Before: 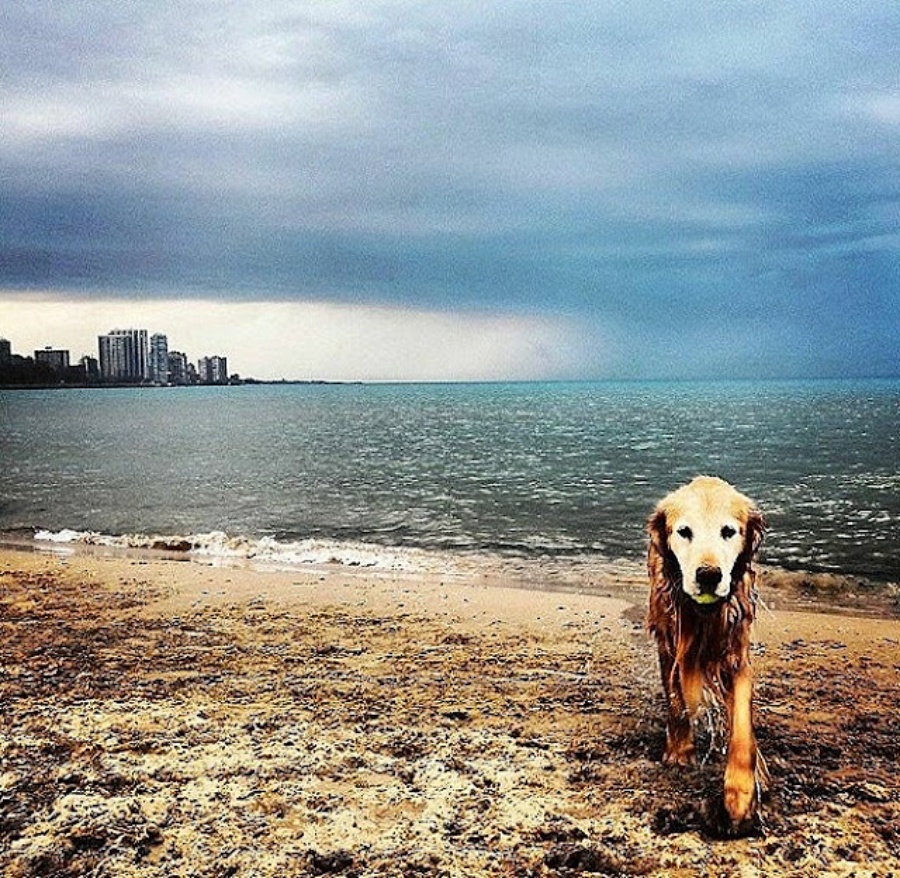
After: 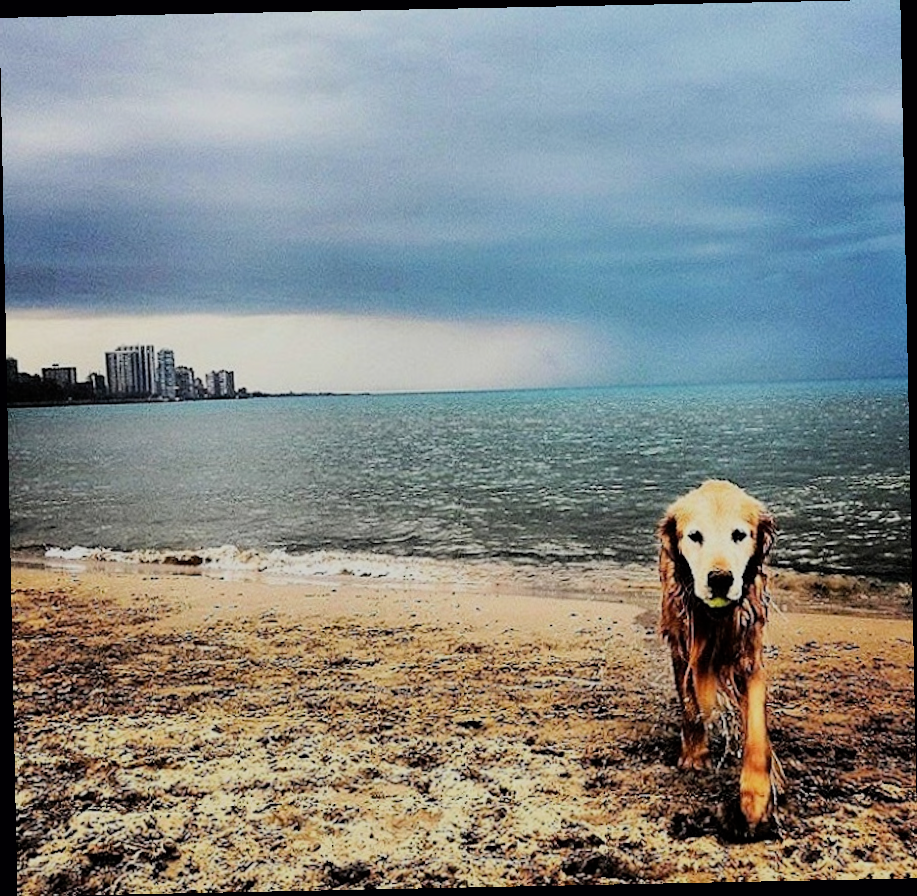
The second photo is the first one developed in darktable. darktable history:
filmic rgb: black relative exposure -7.65 EV, white relative exposure 4.56 EV, hardness 3.61, color science v6 (2022)
rotate and perspective: rotation -1.17°, automatic cropping off
